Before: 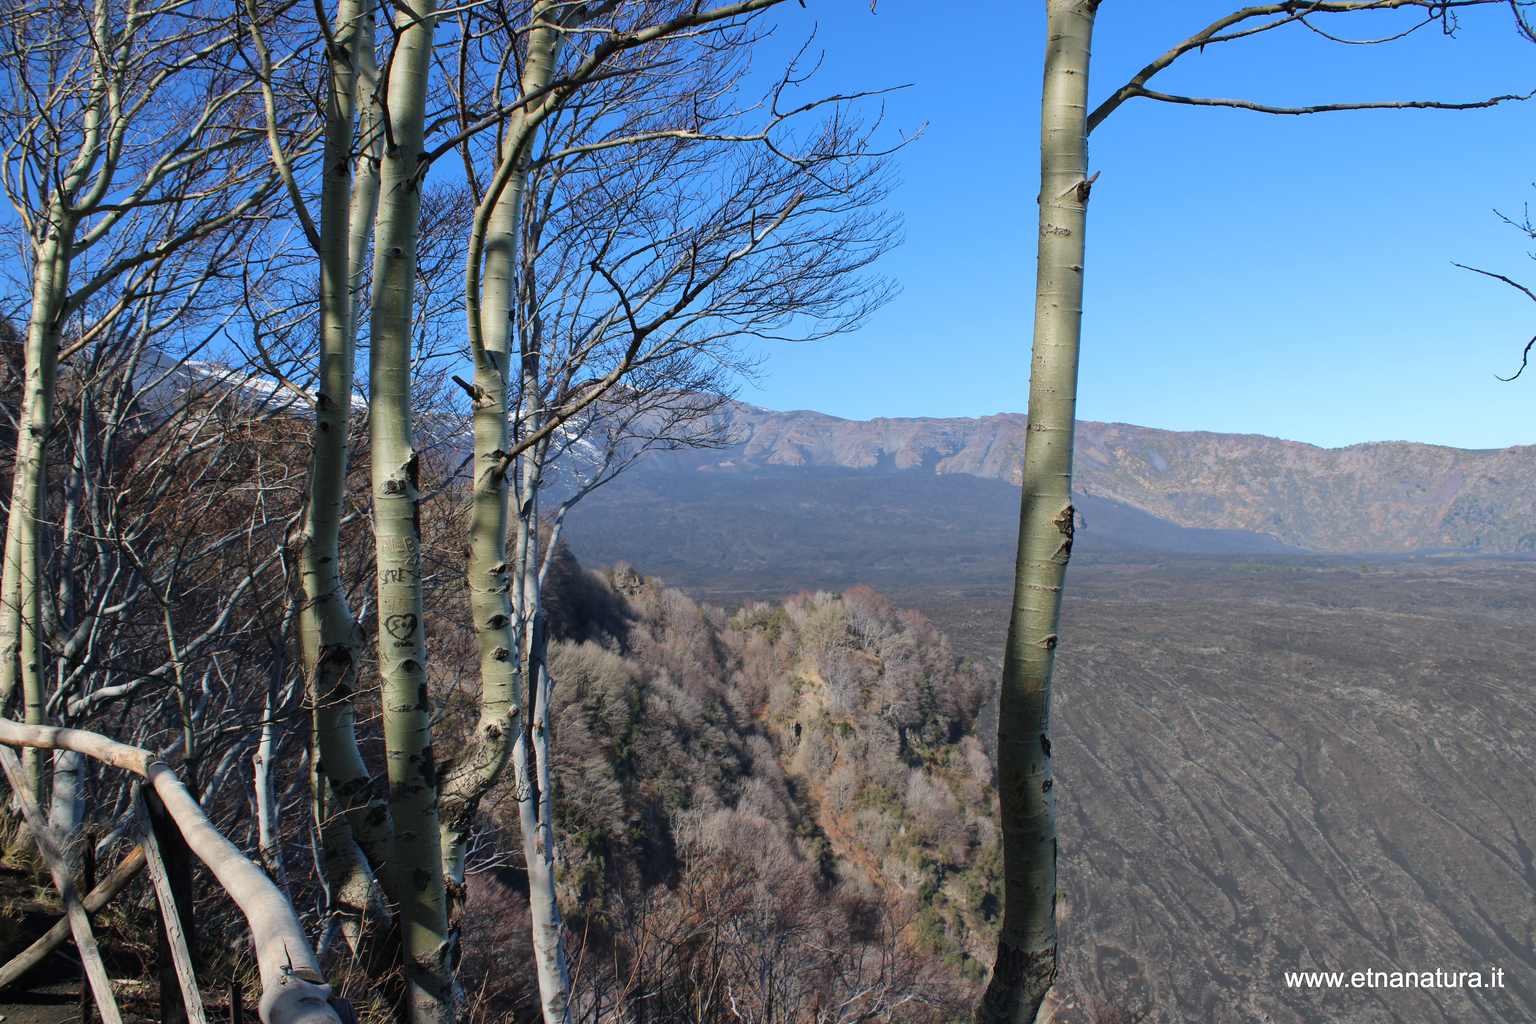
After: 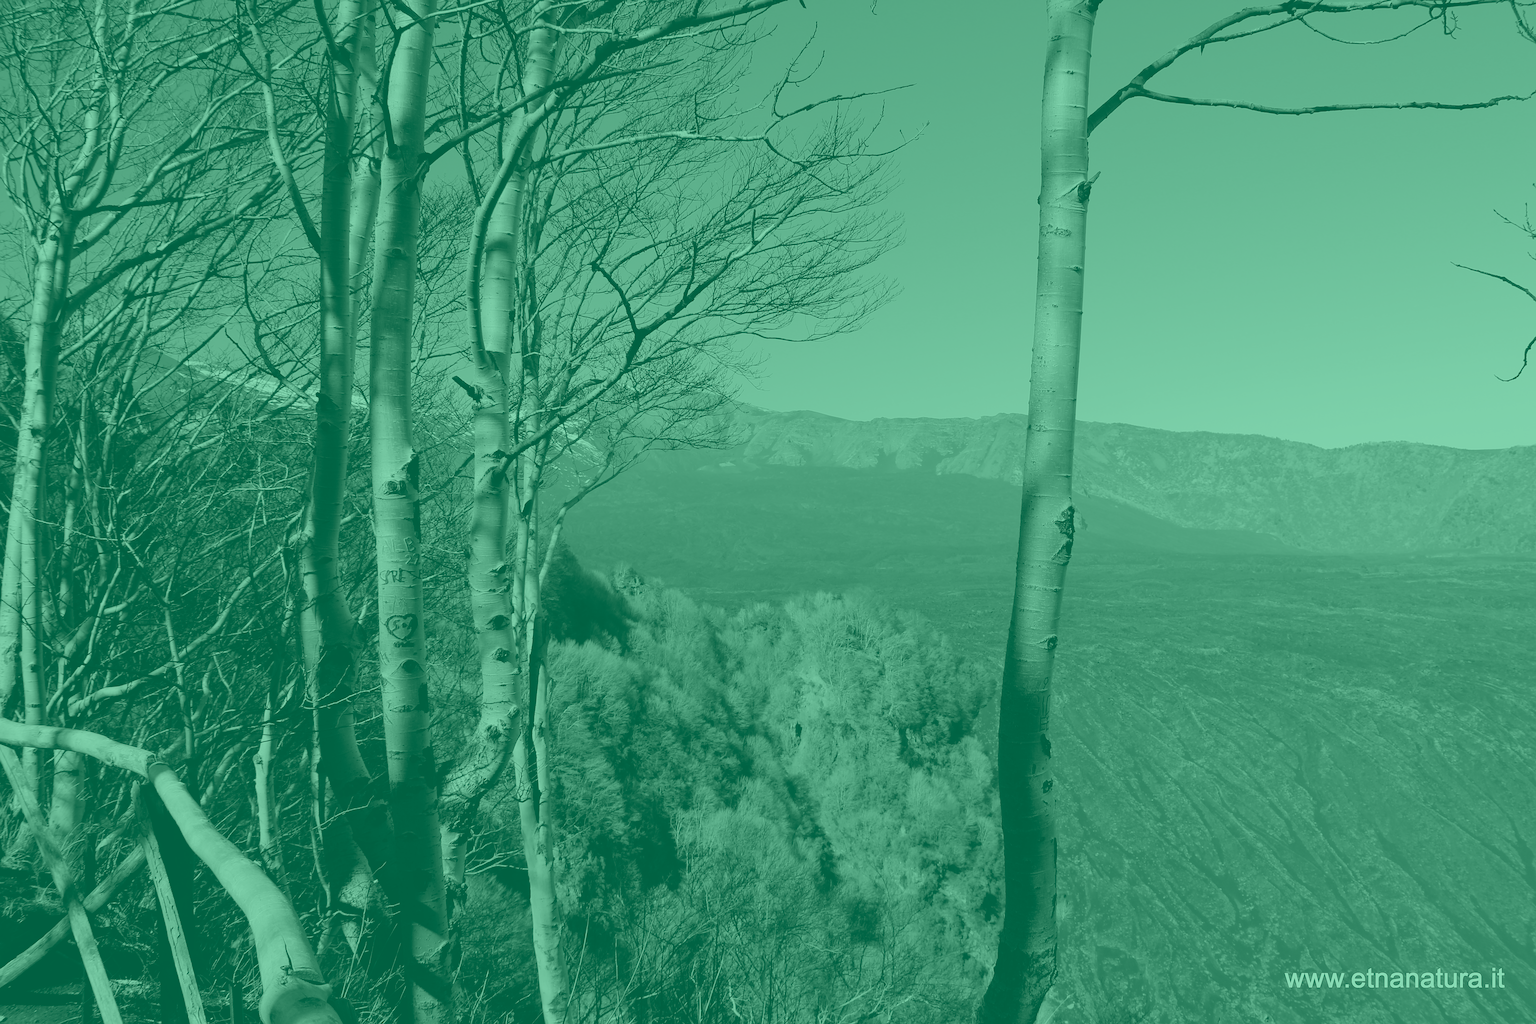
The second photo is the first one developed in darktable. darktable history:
sharpen: on, module defaults
colorize: hue 147.6°, saturation 65%, lightness 21.64%
filmic rgb: middle gray luminance 21.73%, black relative exposure -14 EV, white relative exposure 2.96 EV, threshold 6 EV, target black luminance 0%, hardness 8.81, latitude 59.69%, contrast 1.208, highlights saturation mix 5%, shadows ↔ highlights balance 41.6%, add noise in highlights 0, color science v3 (2019), use custom middle-gray values true, iterations of high-quality reconstruction 0, contrast in highlights soft, enable highlight reconstruction true
